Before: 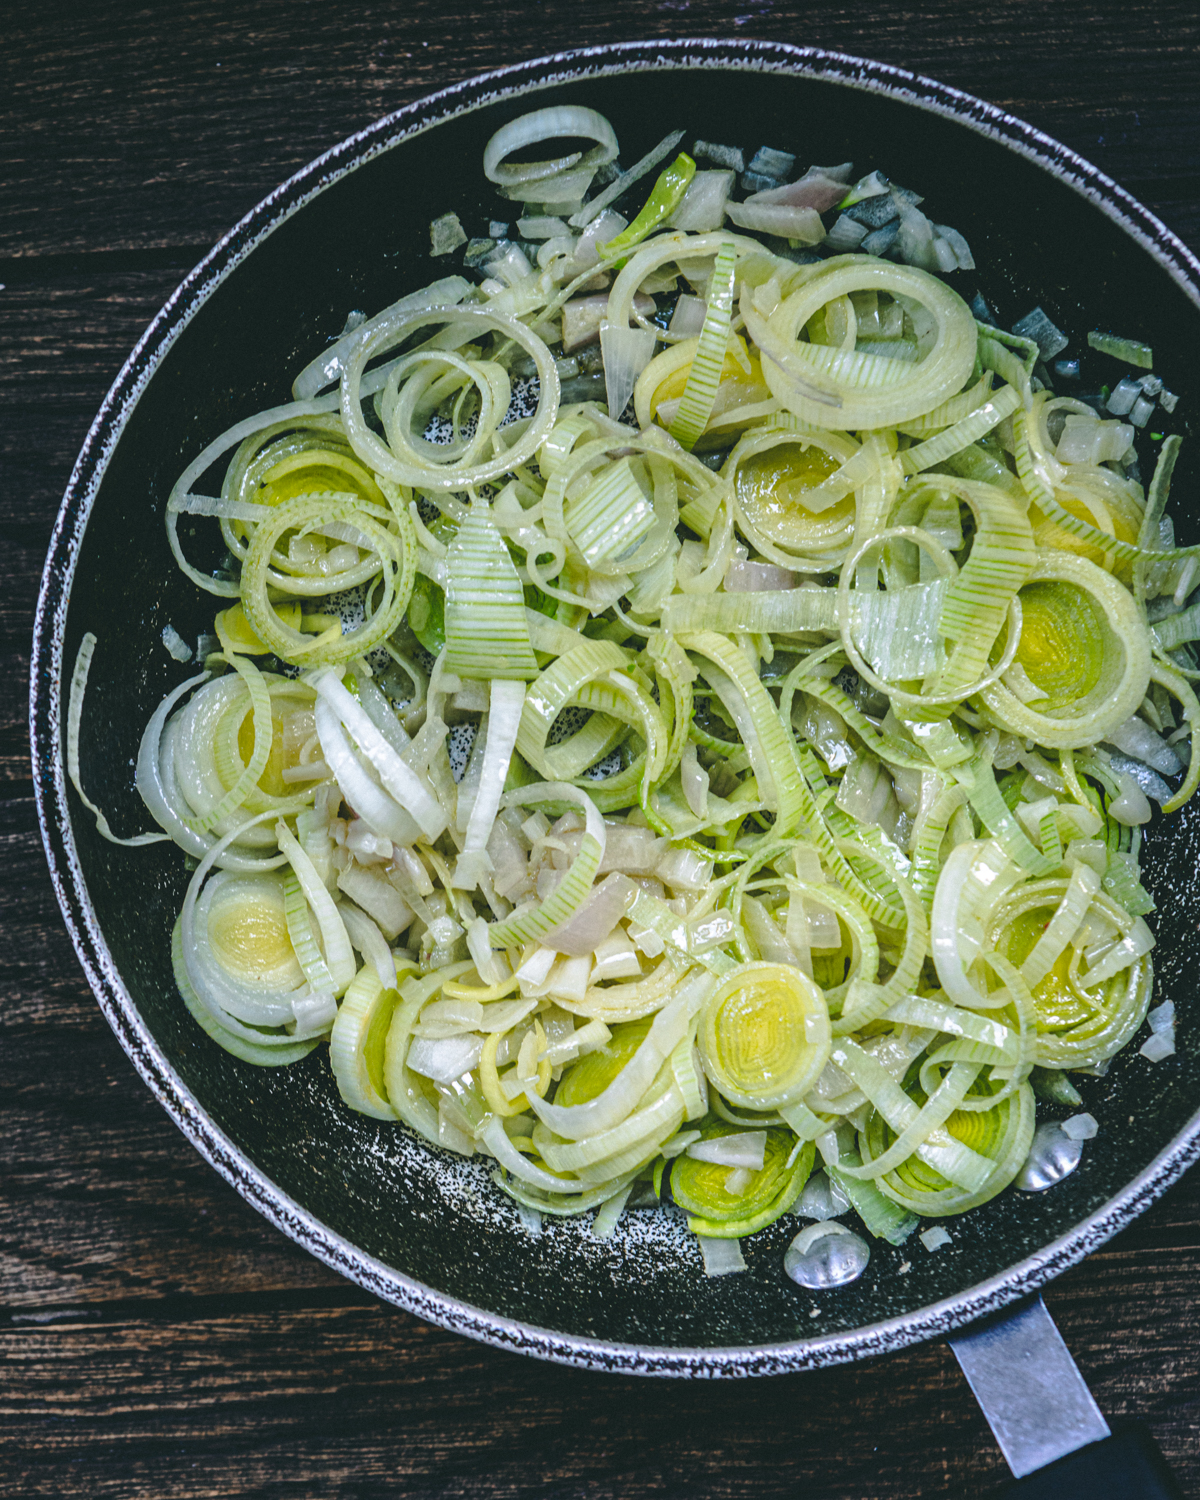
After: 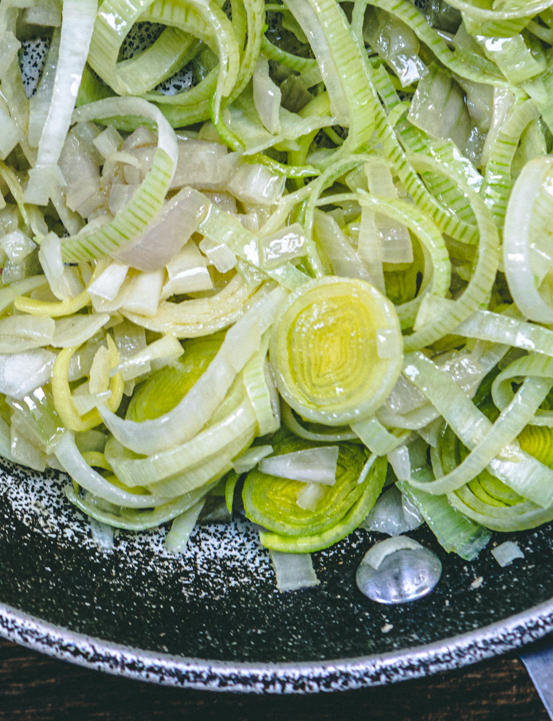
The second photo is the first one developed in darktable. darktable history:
tone equalizer: on, module defaults
crop: left 35.732%, top 45.717%, right 18.131%, bottom 6.185%
